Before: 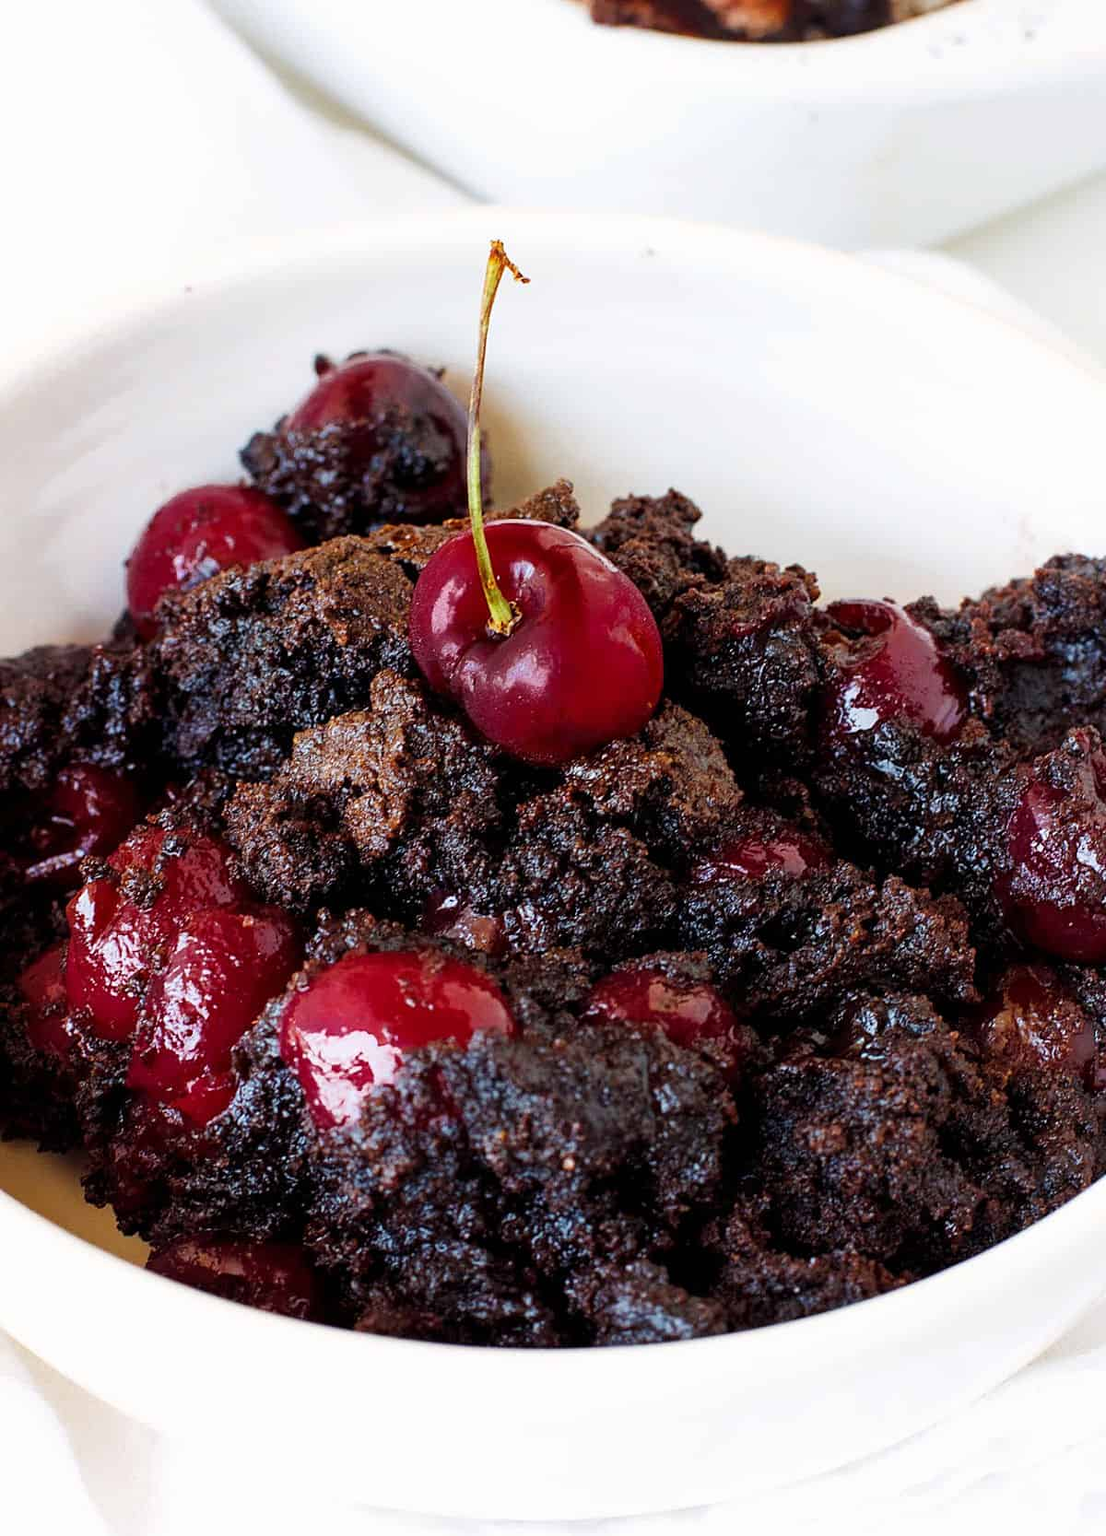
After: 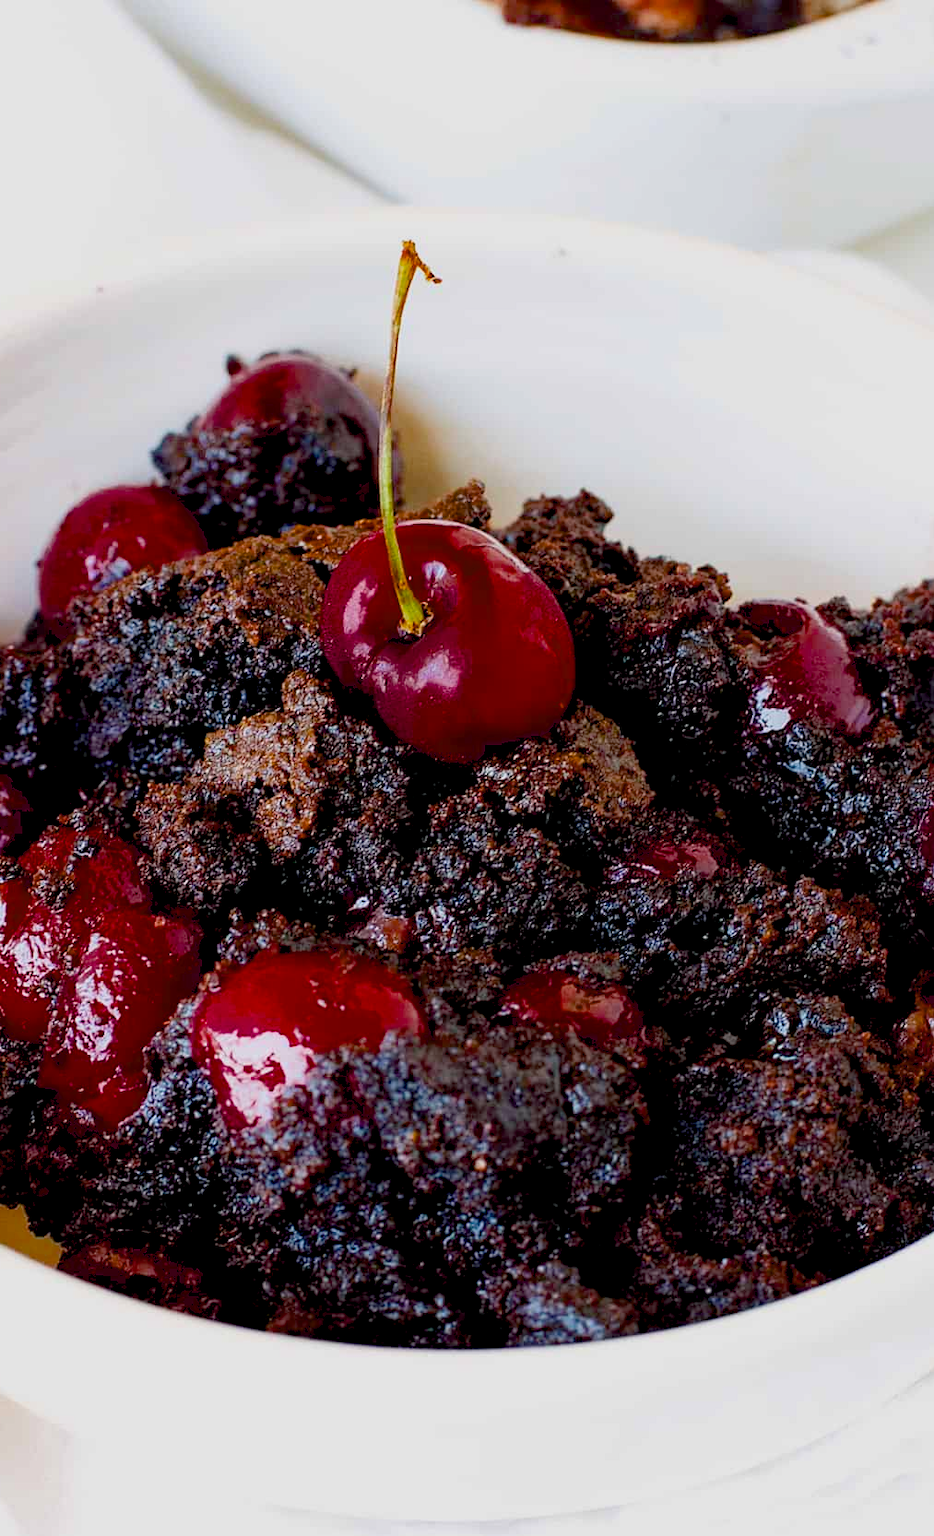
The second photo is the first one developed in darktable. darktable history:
color balance rgb: shadows lift › chroma 2.028%, shadows lift › hue 217.69°, global offset › luminance -0.845%, perceptual saturation grading › global saturation 19.41%, global vibrance -7.278%, contrast -13.457%, saturation formula JzAzBz (2021)
crop: left 8.055%, right 7.385%
